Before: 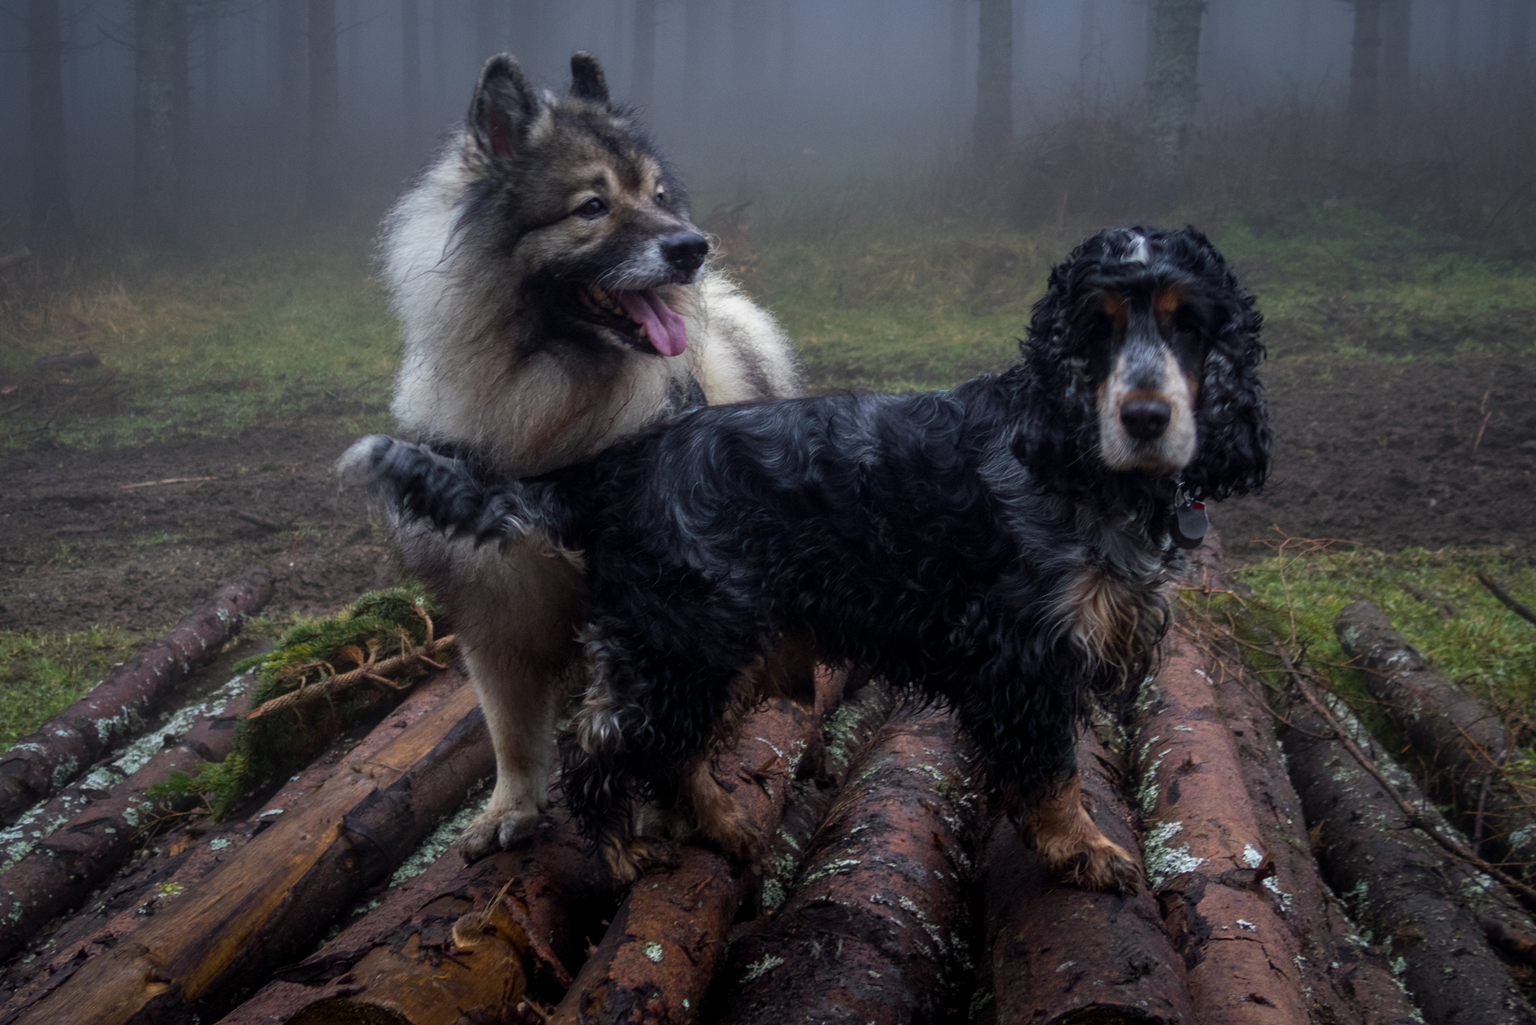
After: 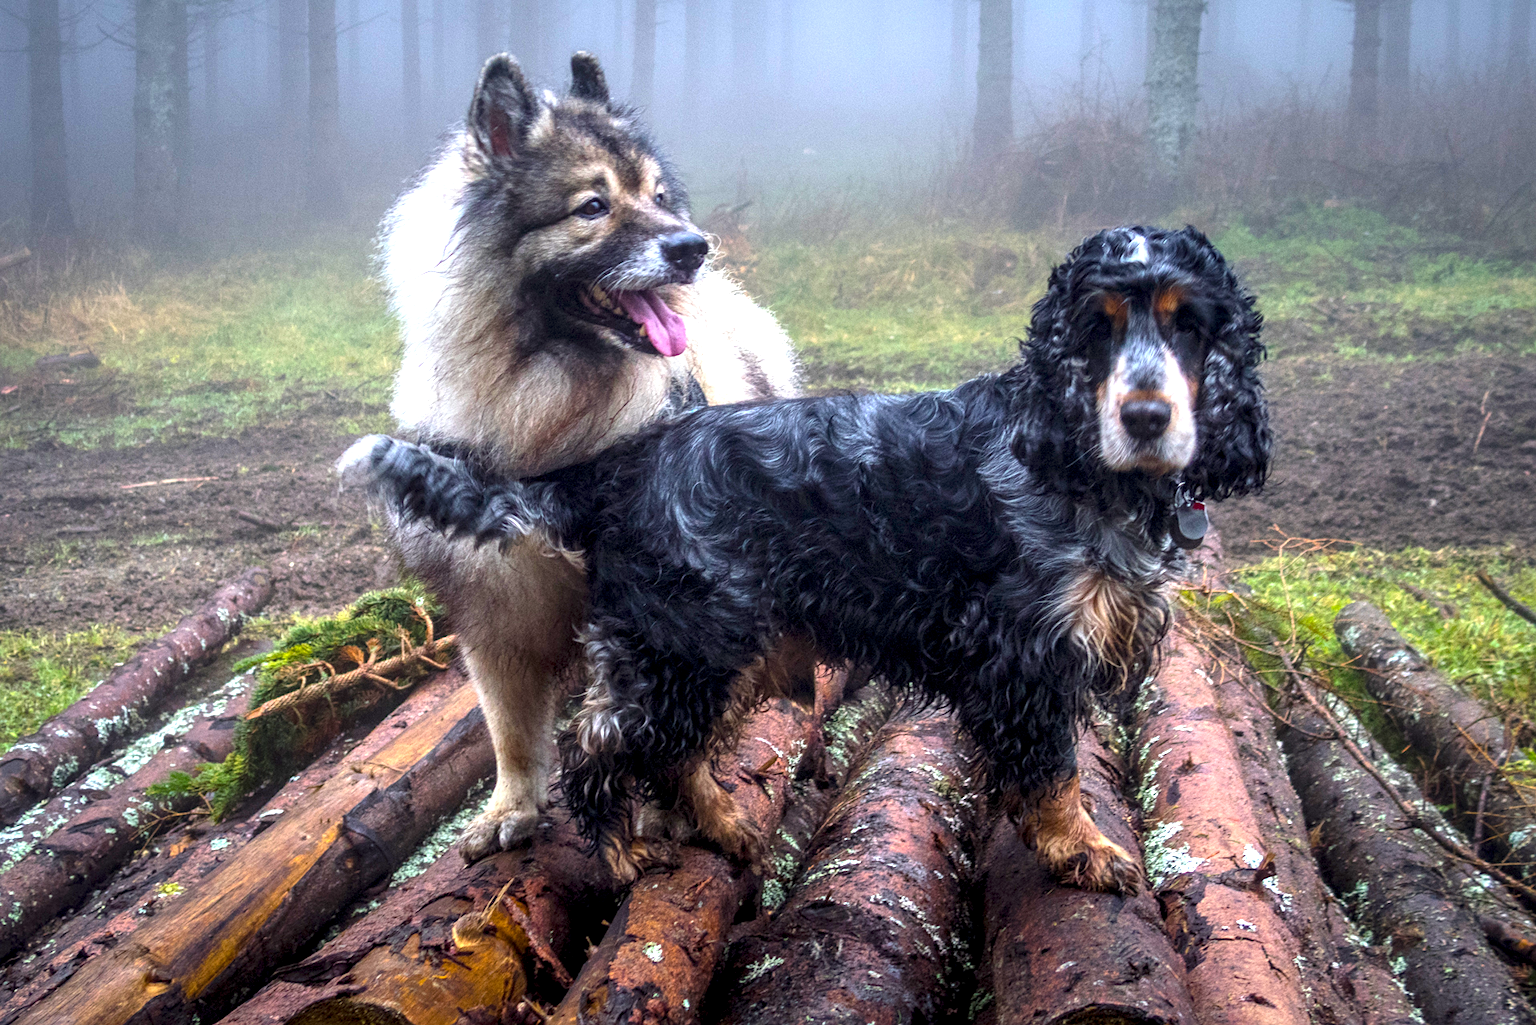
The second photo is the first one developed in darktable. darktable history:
exposure: exposure 0.601 EV, compensate exposure bias true, compensate highlight preservation false
color balance rgb: perceptual saturation grading › global saturation 30.748%
local contrast: on, module defaults
contrast brightness saturation: contrast 0.098, brightness 0.023, saturation 0.017
sharpen: amount 0.201
